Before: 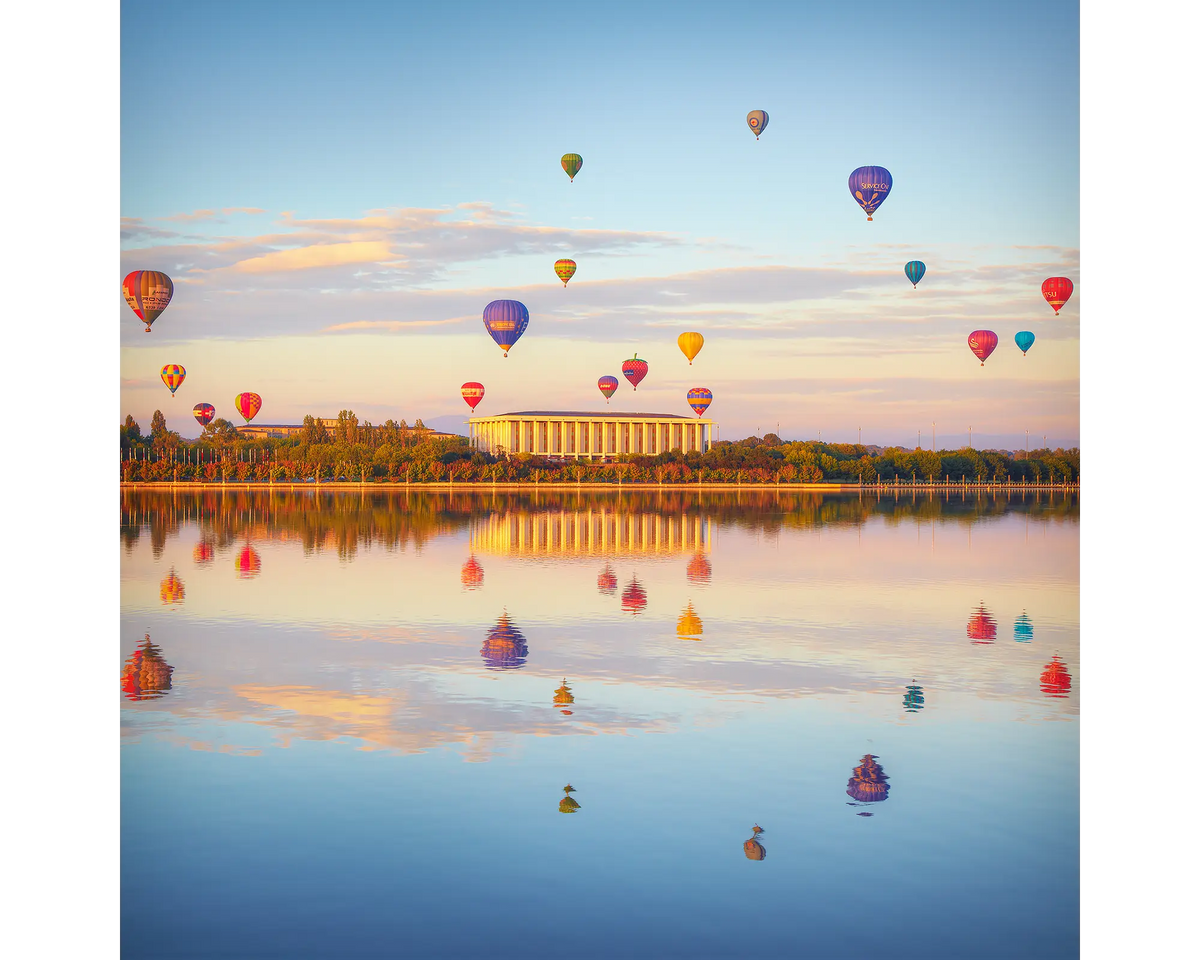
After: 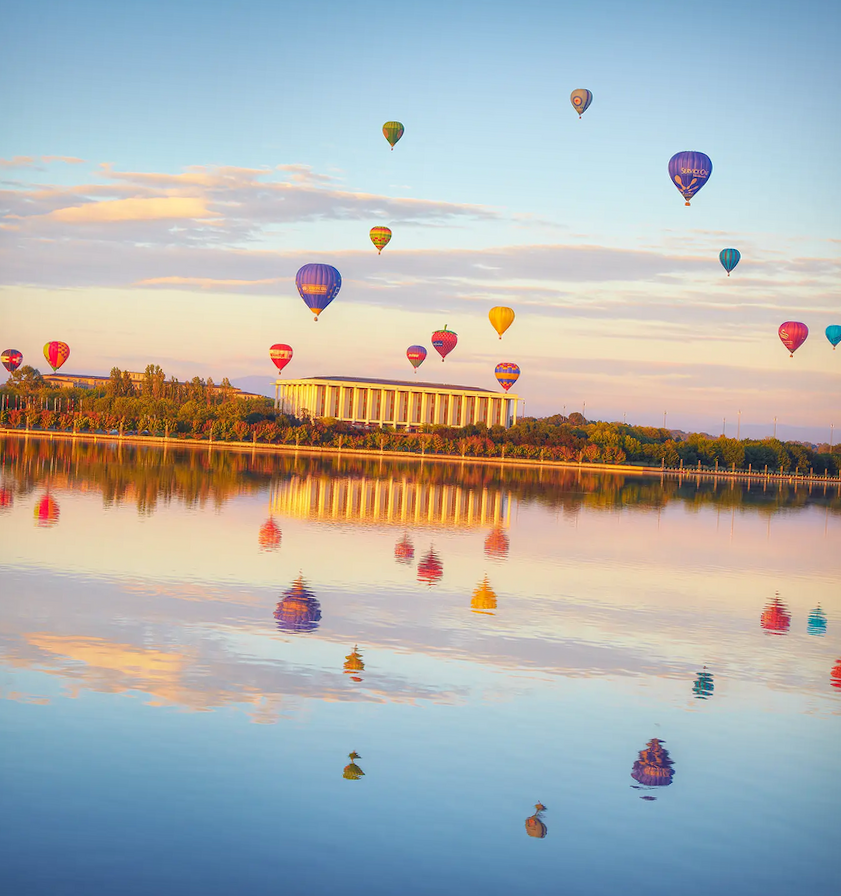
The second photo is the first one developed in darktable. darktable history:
crop and rotate: angle -3.32°, left 14.046%, top 0.029%, right 10.862%, bottom 0.017%
local contrast: mode bilateral grid, contrast 9, coarseness 24, detail 111%, midtone range 0.2
